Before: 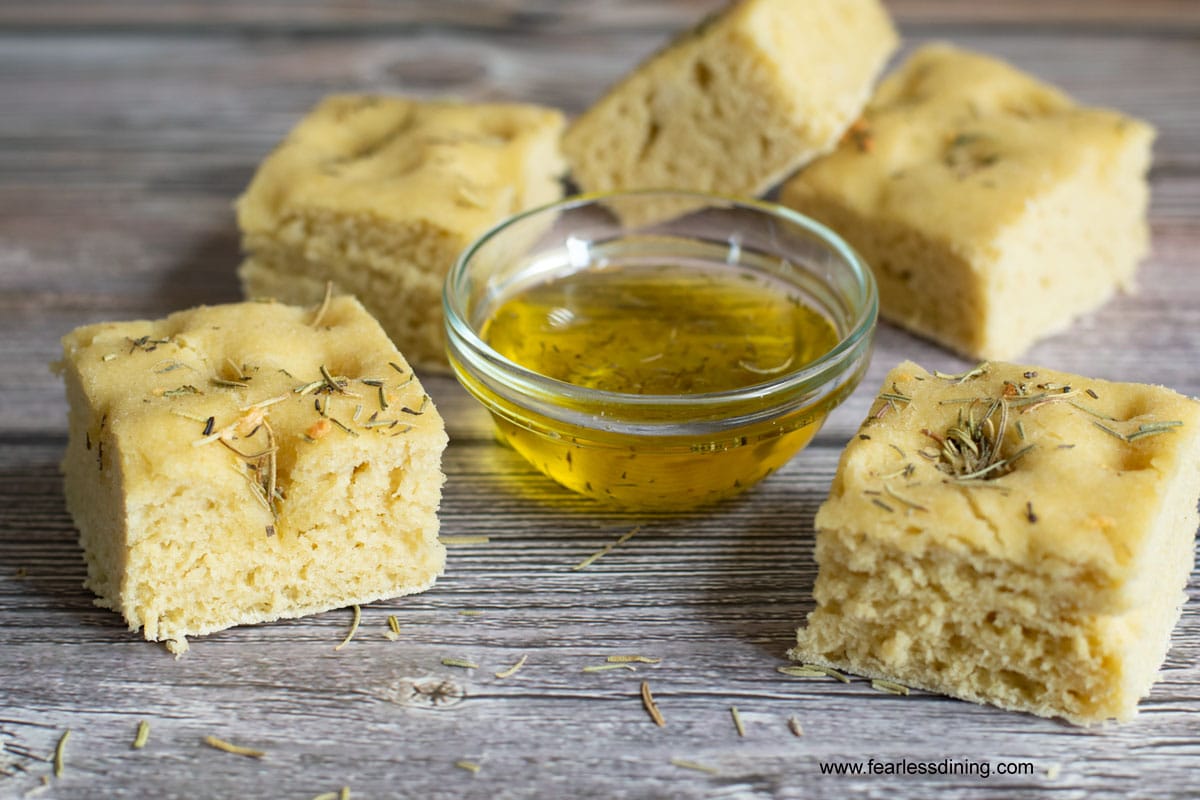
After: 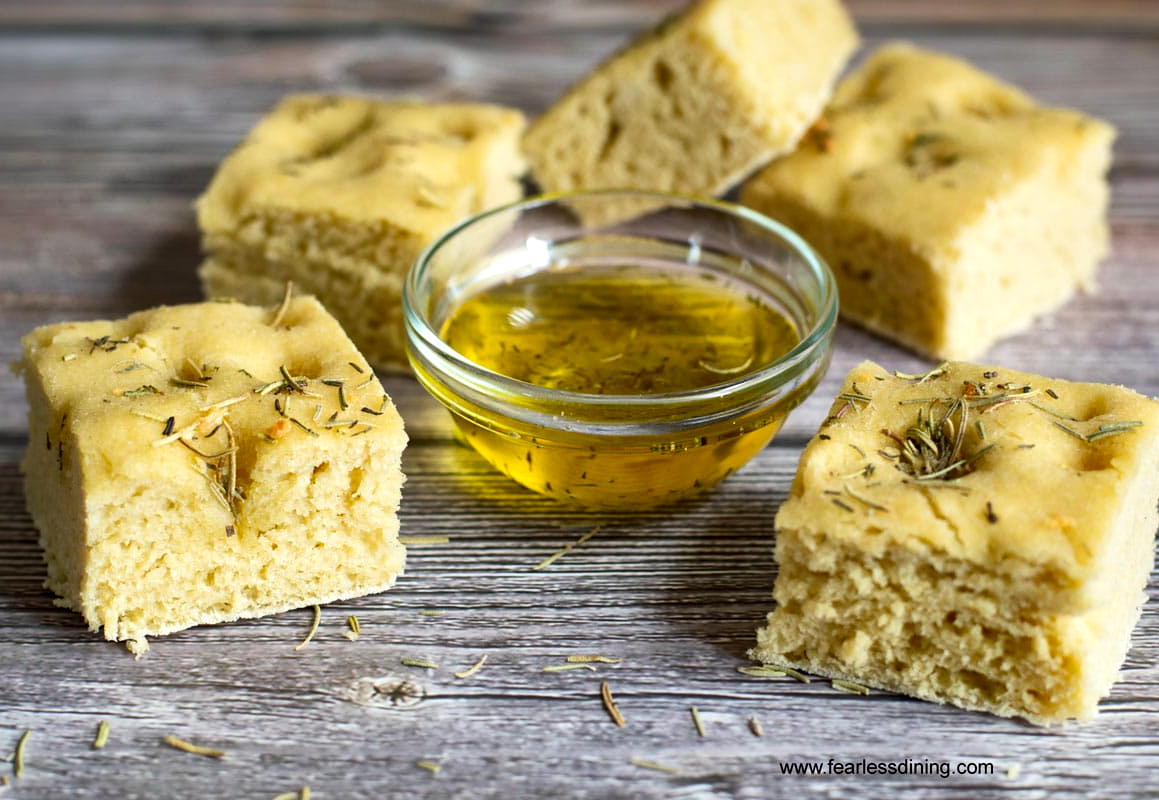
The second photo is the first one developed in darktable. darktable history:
crop and rotate: left 3.359%
local contrast: mode bilateral grid, contrast 25, coarseness 60, detail 152%, midtone range 0.2
contrast brightness saturation: contrast 0.079, saturation 0.195
